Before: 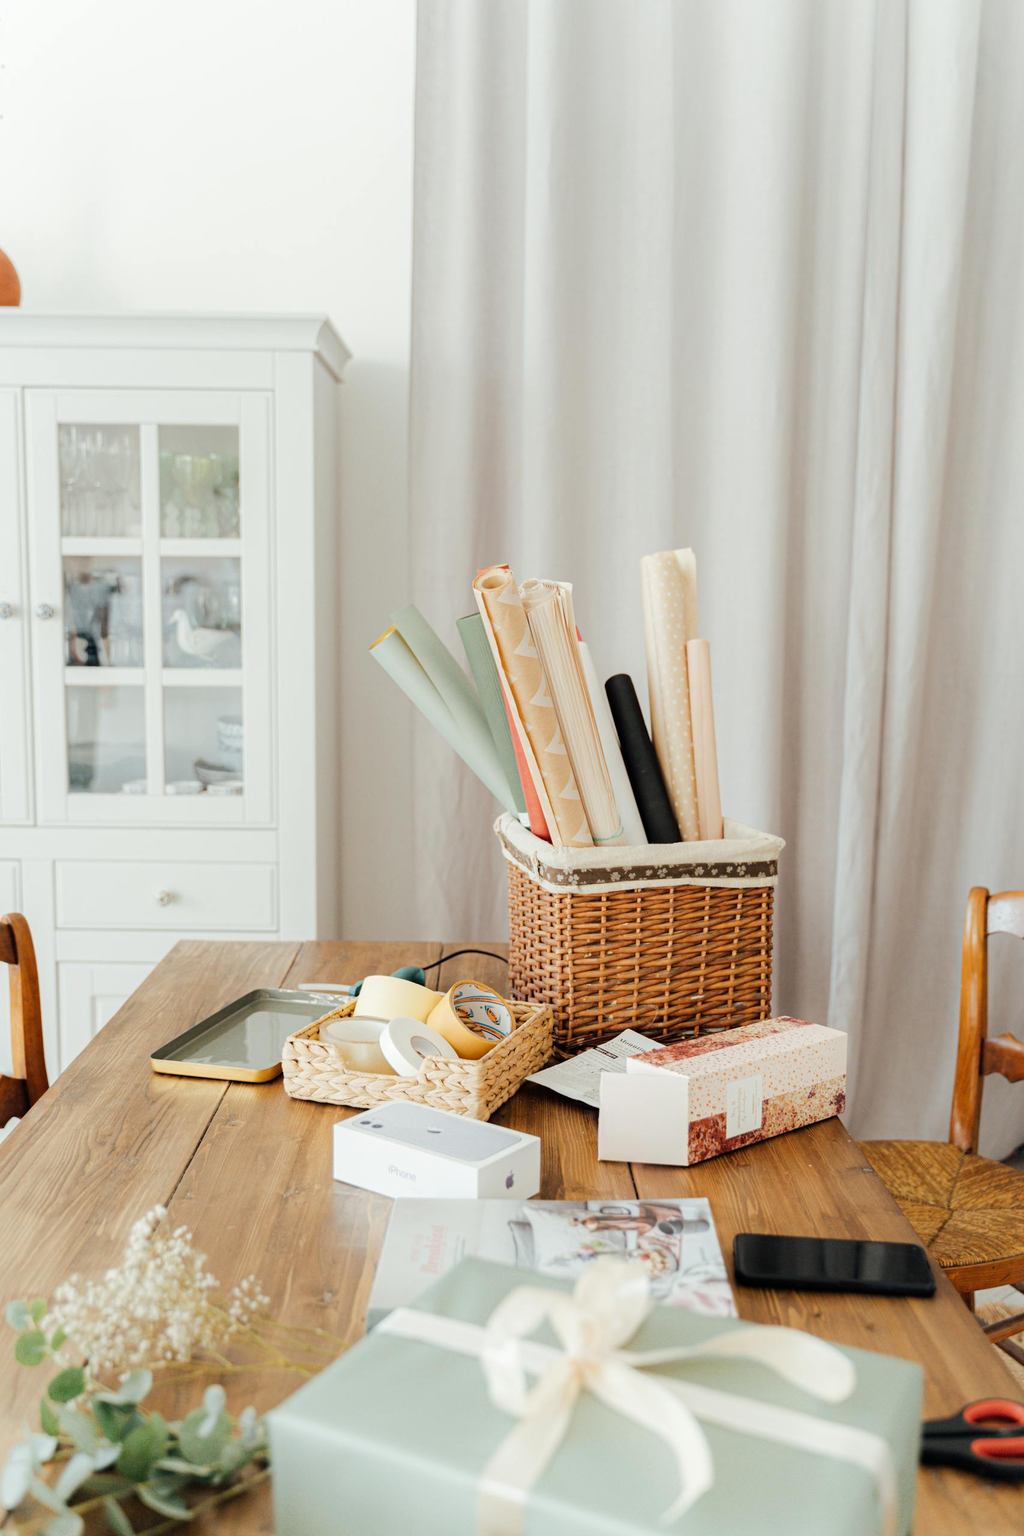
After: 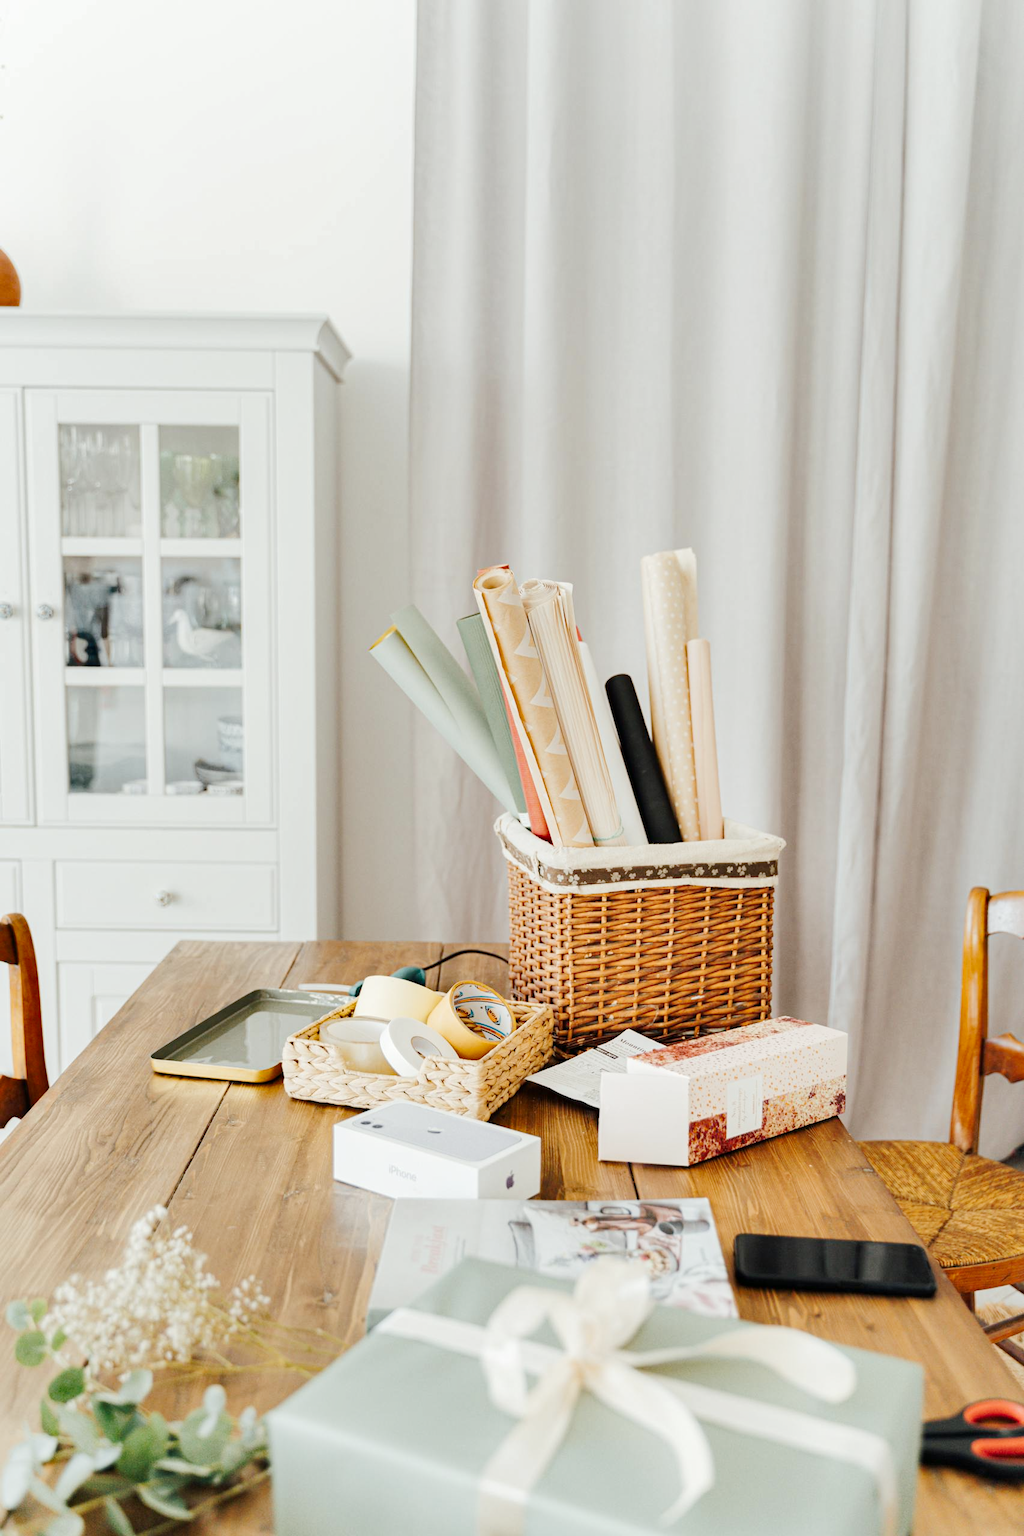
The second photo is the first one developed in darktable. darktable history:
shadows and highlights: soften with gaussian
tone curve: curves: ch0 [(0, 0) (0.003, 0.003) (0.011, 0.014) (0.025, 0.031) (0.044, 0.055) (0.069, 0.086) (0.1, 0.124) (0.136, 0.168) (0.177, 0.22) (0.224, 0.278) (0.277, 0.344) (0.335, 0.426) (0.399, 0.515) (0.468, 0.597) (0.543, 0.672) (0.623, 0.746) (0.709, 0.815) (0.801, 0.881) (0.898, 0.939) (1, 1)], preserve colors none
